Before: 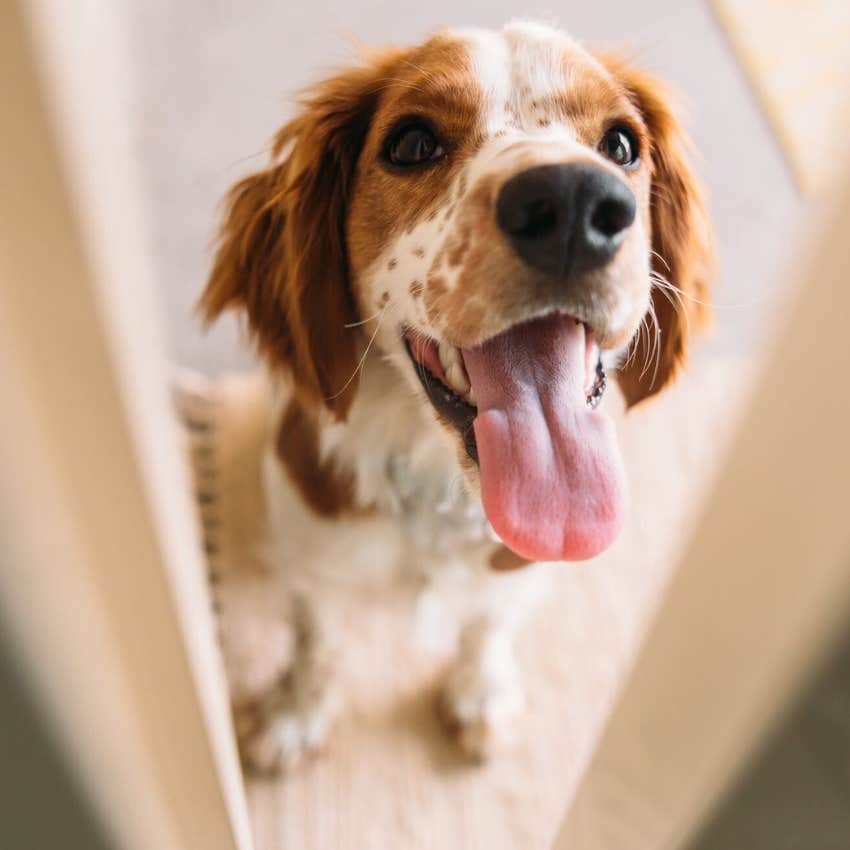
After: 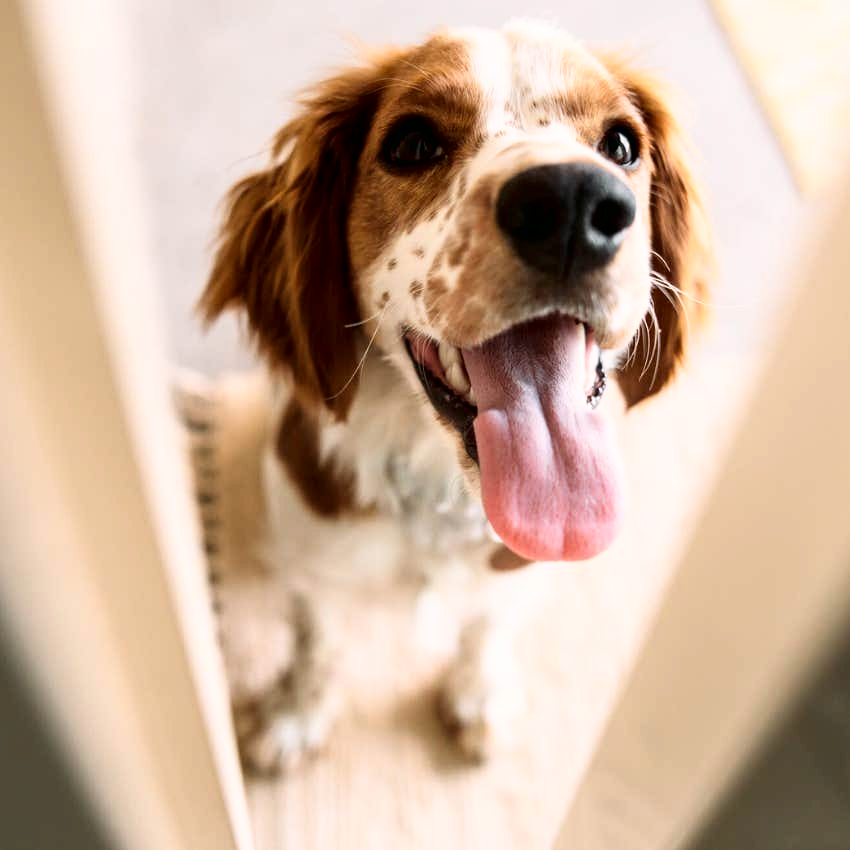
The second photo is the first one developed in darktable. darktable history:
tone curve: curves: ch0 [(0, 0) (0.003, 0) (0.011, 0.001) (0.025, 0.002) (0.044, 0.004) (0.069, 0.006) (0.1, 0.009) (0.136, 0.03) (0.177, 0.076) (0.224, 0.13) (0.277, 0.202) (0.335, 0.28) (0.399, 0.367) (0.468, 0.46) (0.543, 0.562) (0.623, 0.67) (0.709, 0.787) (0.801, 0.889) (0.898, 0.972) (1, 1)], color space Lab, independent channels, preserve colors none
